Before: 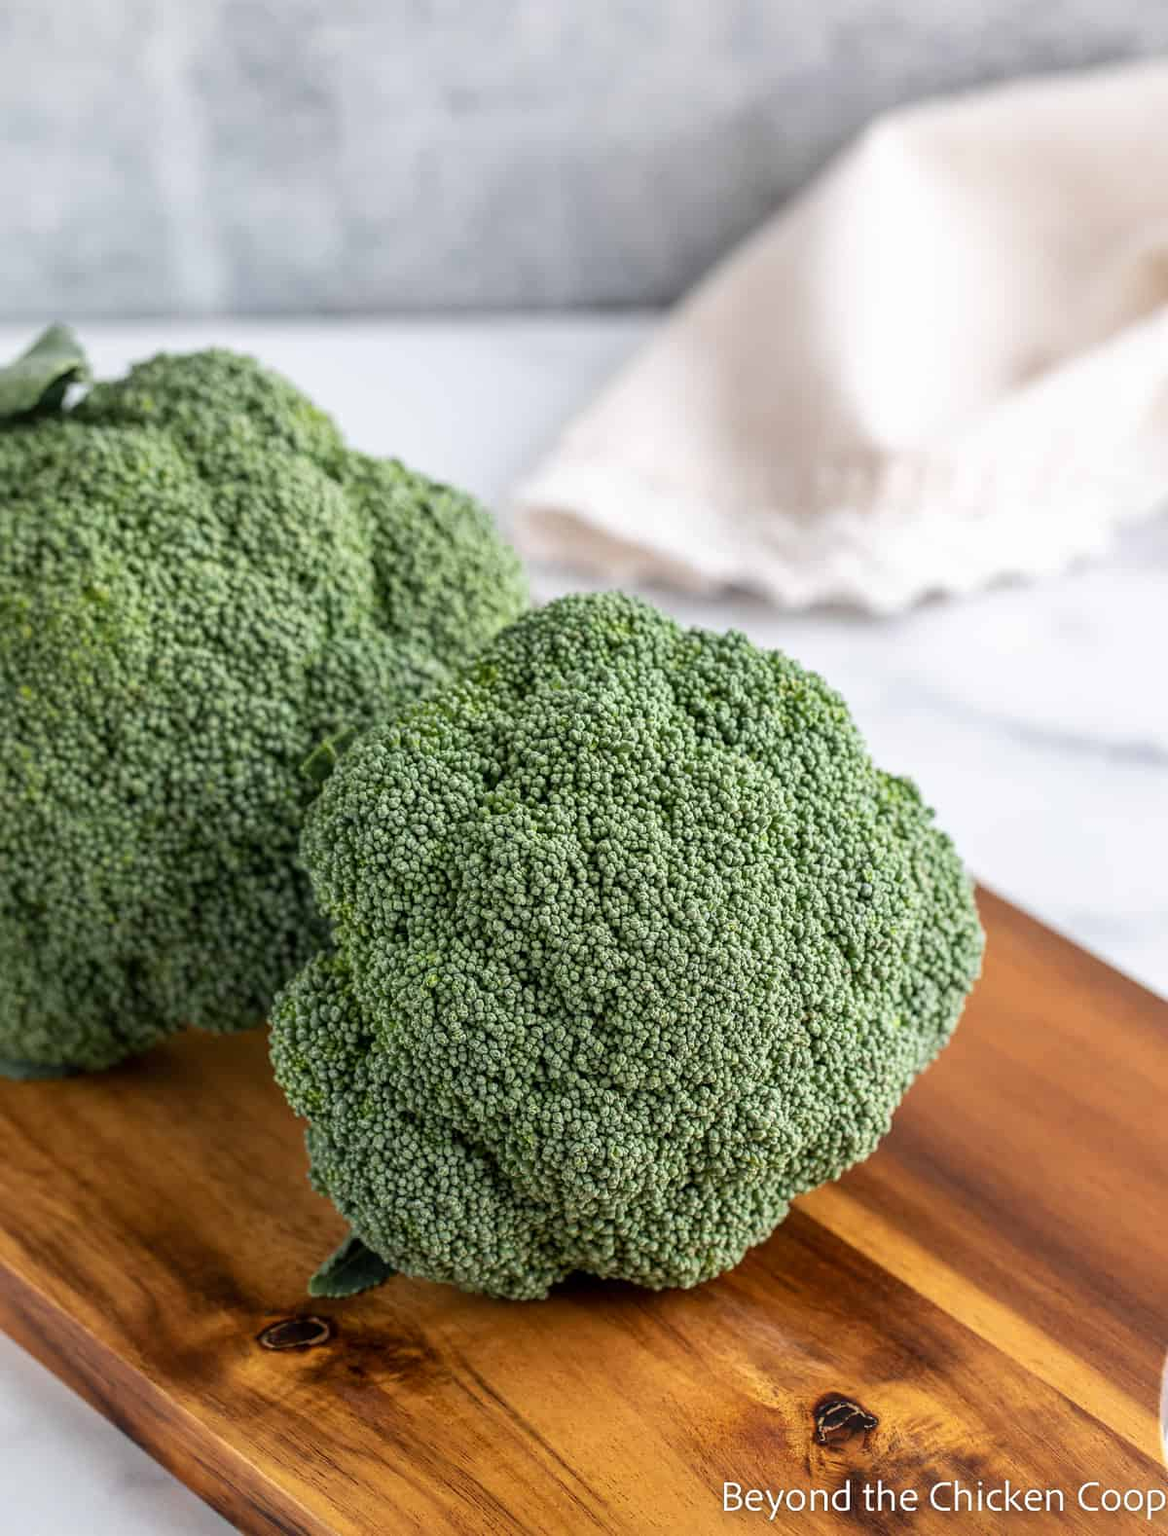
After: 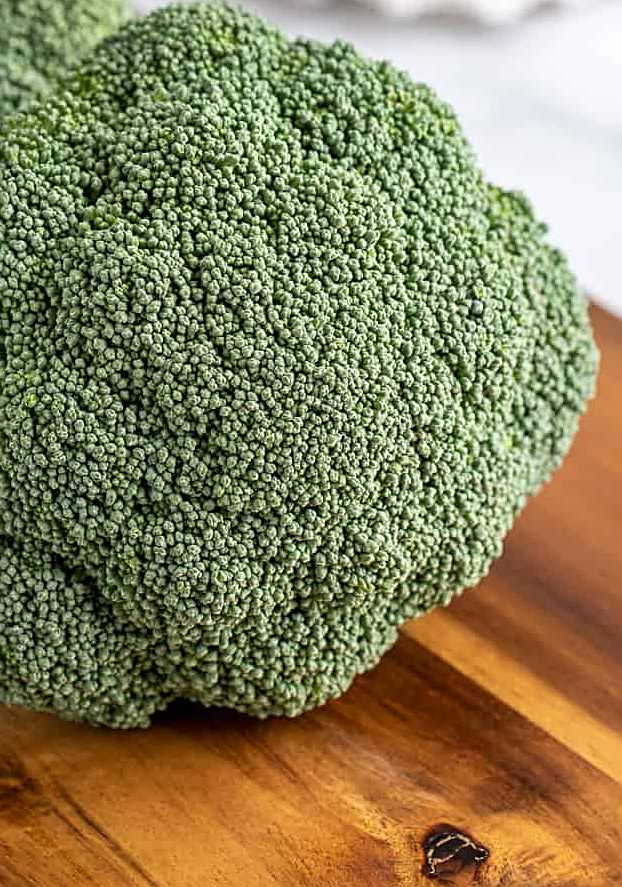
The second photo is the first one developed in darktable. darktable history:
crop: left 34.476%, top 38.527%, right 13.667%, bottom 5.255%
sharpen: on, module defaults
